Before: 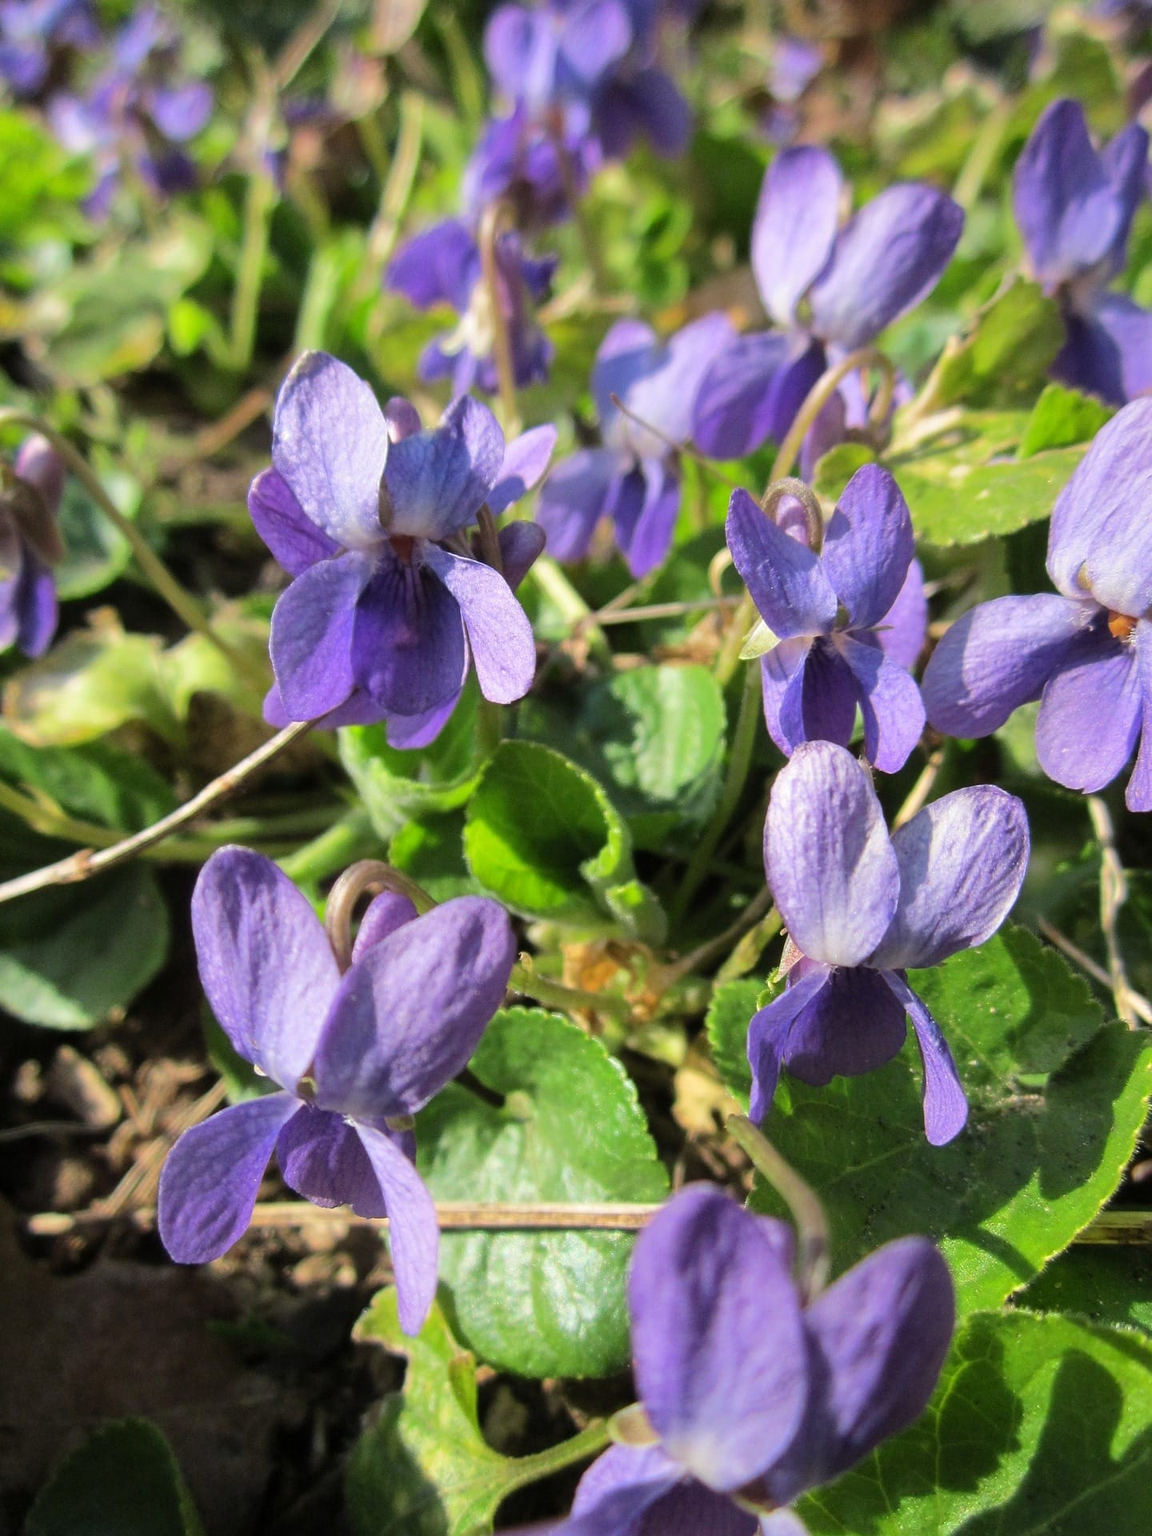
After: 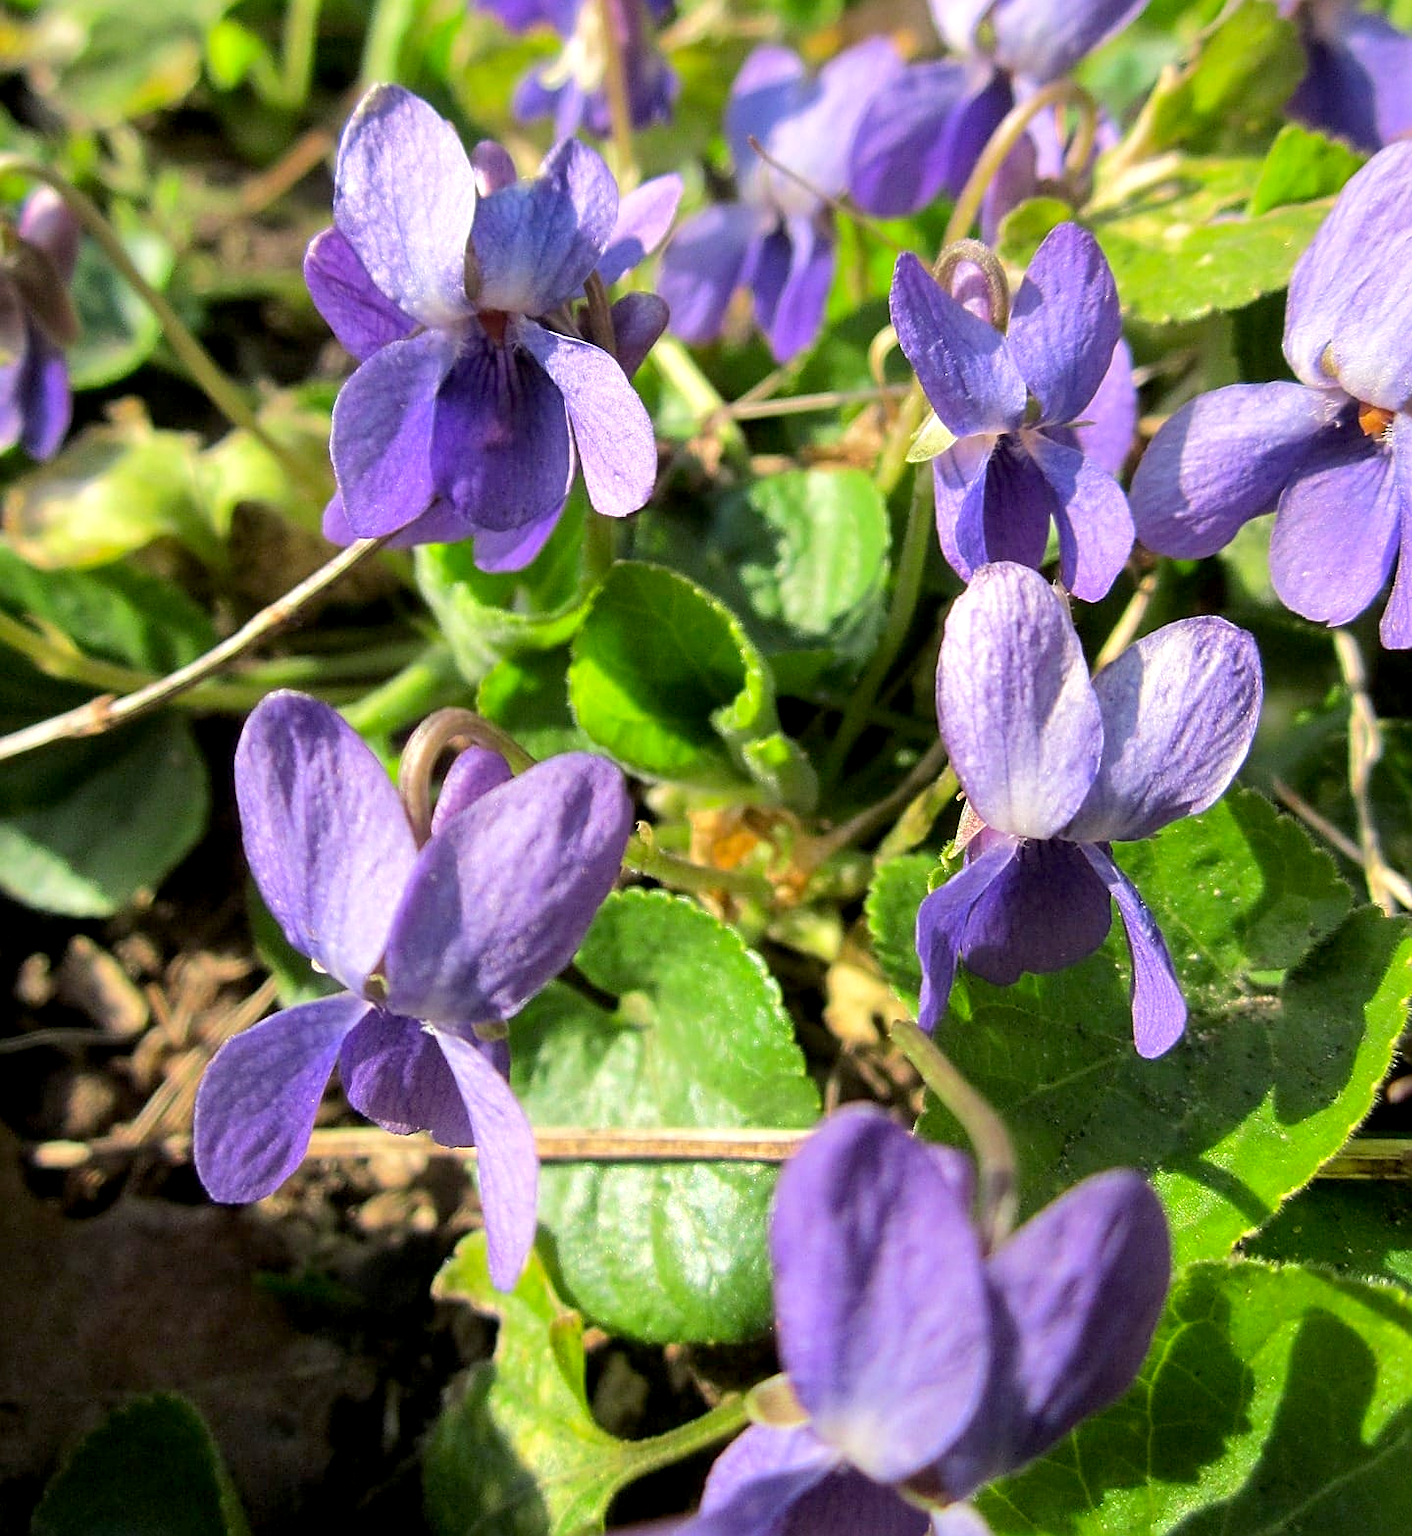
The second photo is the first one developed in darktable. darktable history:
sharpen: on, module defaults
color correction: highlights a* 0.954, highlights b* 2.81, saturation 1.08
exposure: black level correction 0.005, exposure 0.273 EV, compensate highlight preservation false
crop and rotate: top 18.423%
